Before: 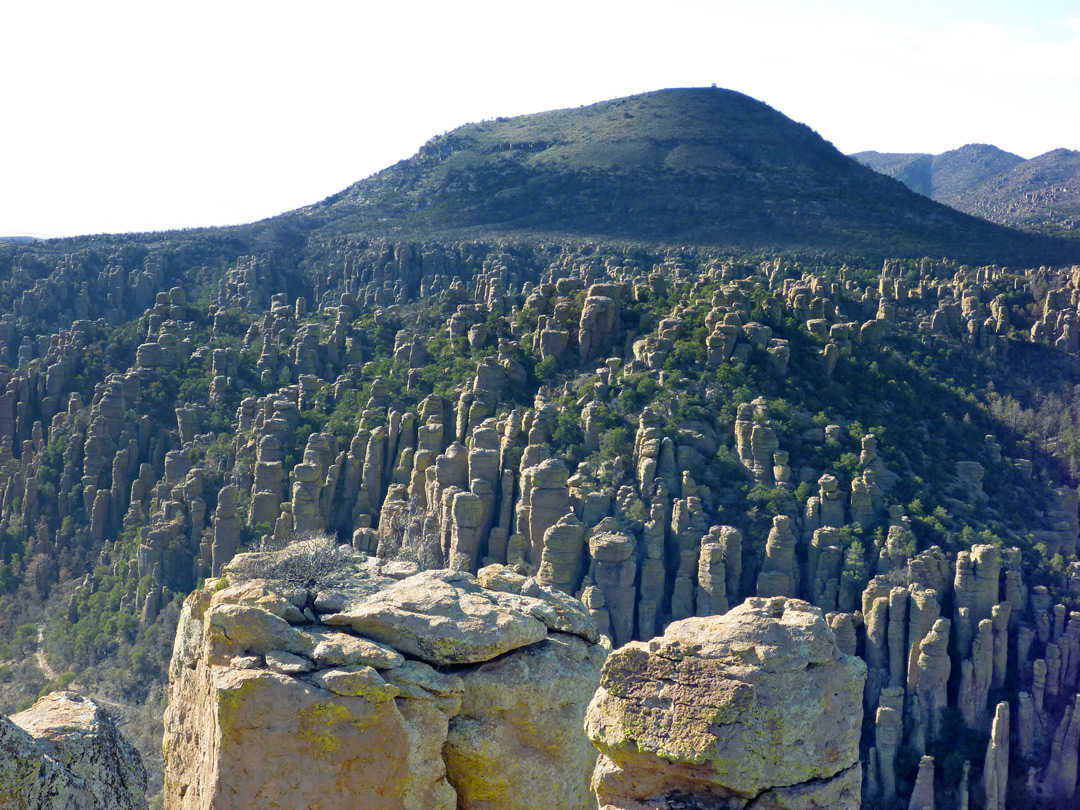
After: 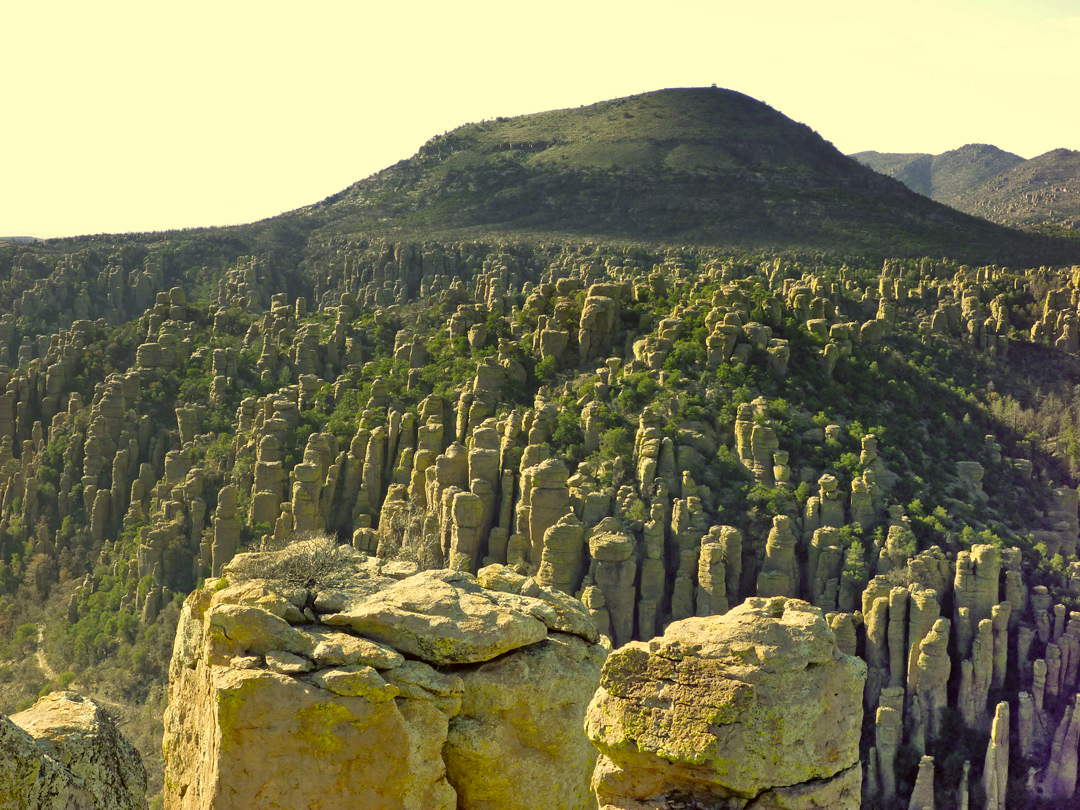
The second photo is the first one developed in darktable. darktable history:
shadows and highlights: soften with gaussian
color correction: highlights a* 0.106, highlights b* 29.35, shadows a* -0.173, shadows b* 21.19
